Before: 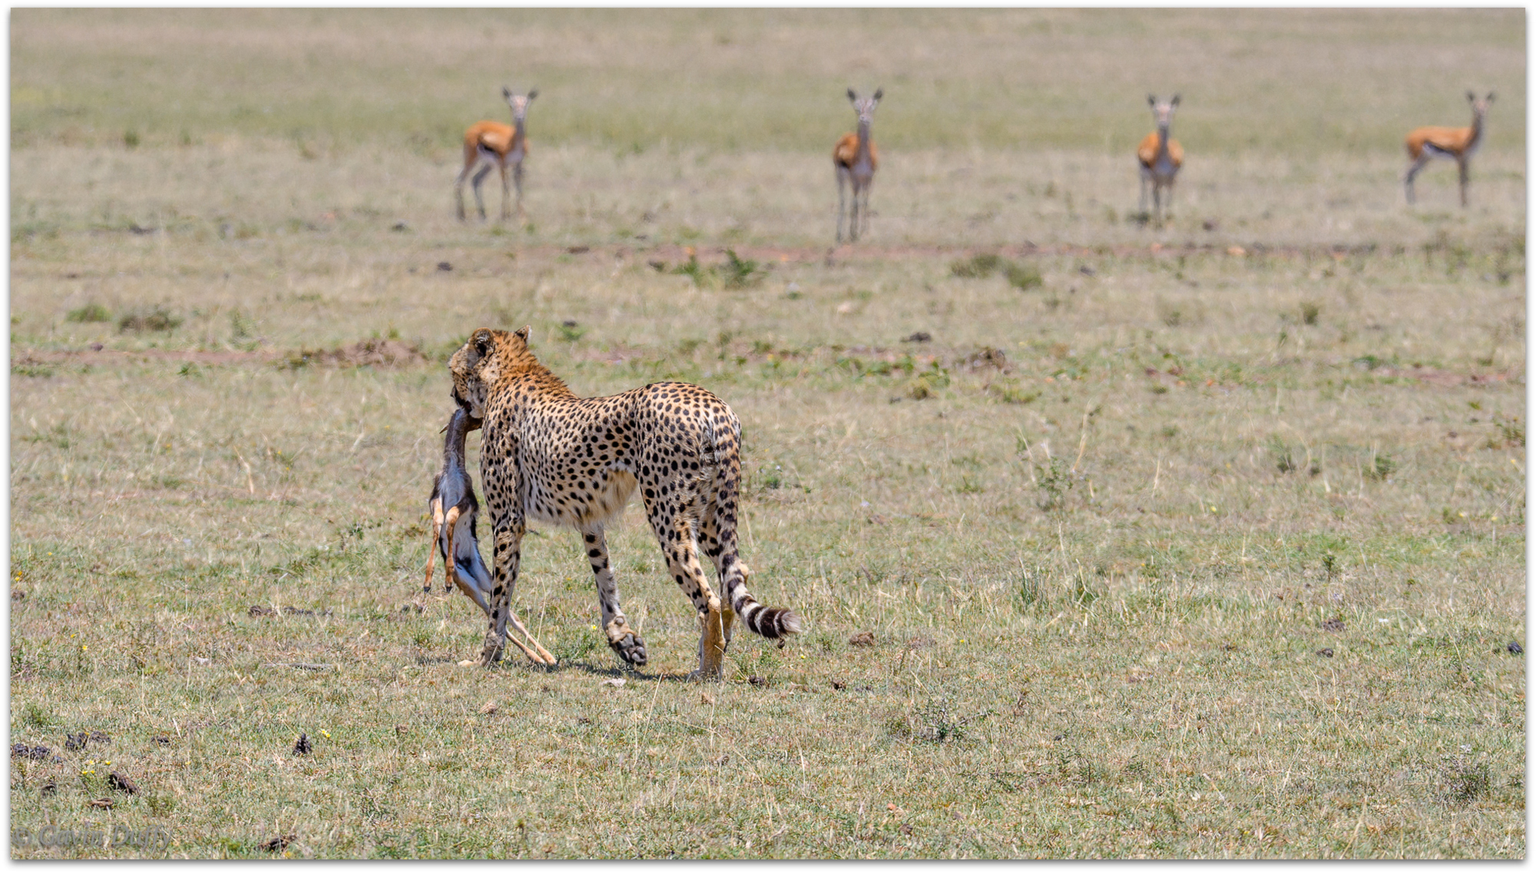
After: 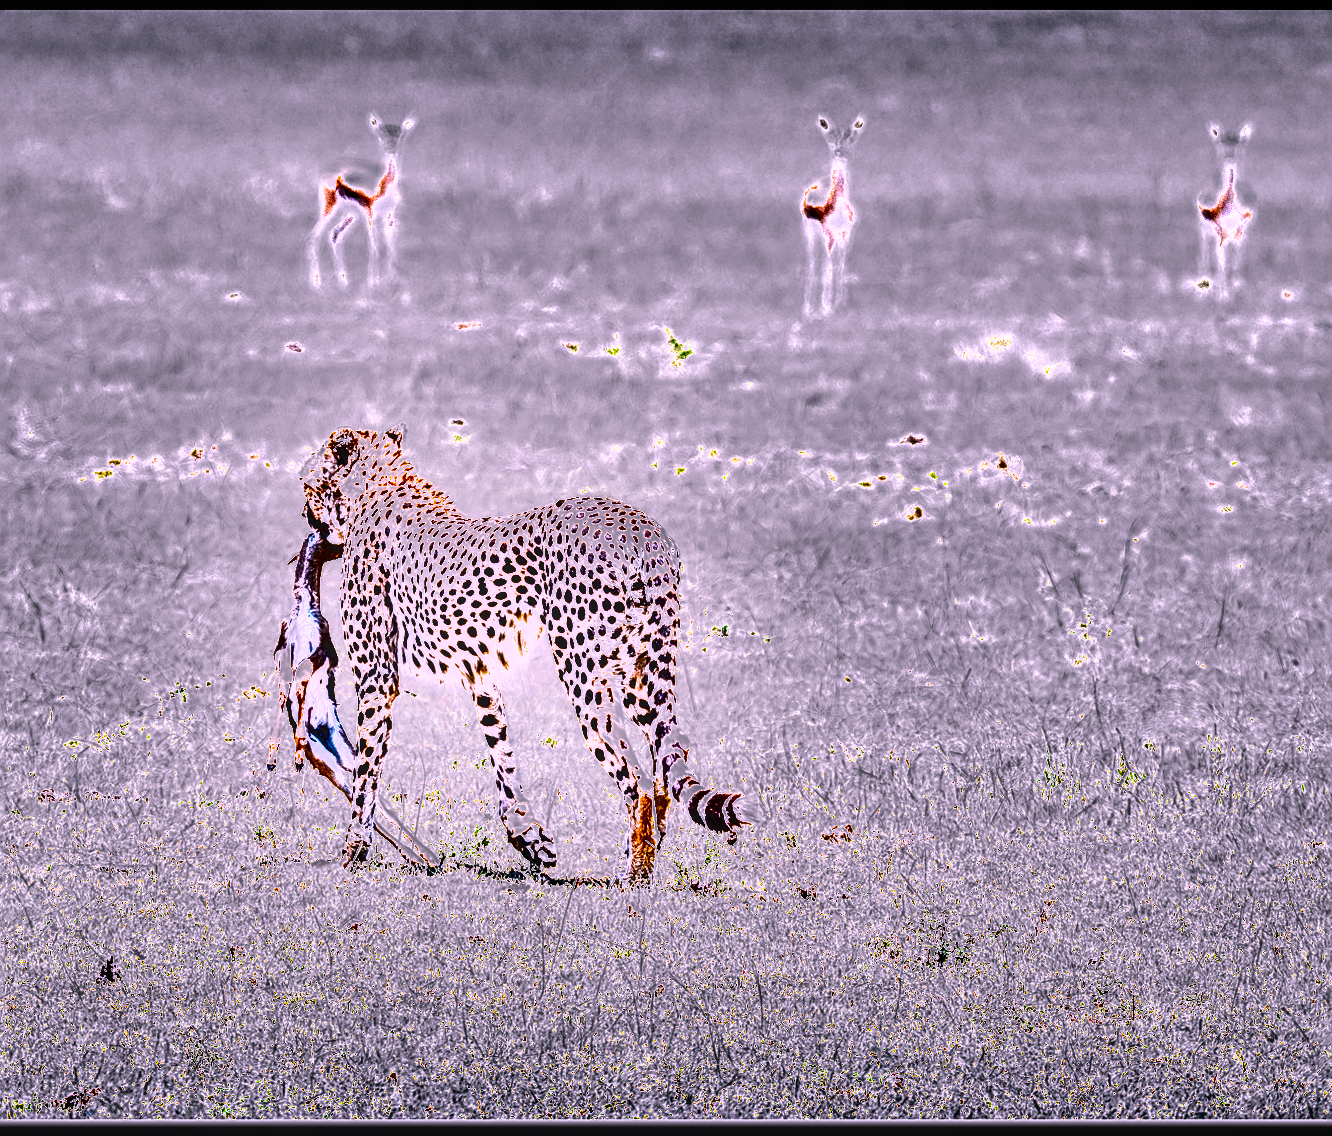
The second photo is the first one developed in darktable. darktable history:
exposure: exposure 2.916 EV, compensate highlight preservation false
sharpen: on, module defaults
crop and rotate: left 14.288%, right 19.064%
local contrast: on, module defaults
tone curve: curves: ch0 [(0, 0) (0.105, 0.068) (0.181, 0.14) (0.28, 0.259) (0.384, 0.404) (0.485, 0.531) (0.638, 0.681) (0.87, 0.883) (1, 0.977)]; ch1 [(0, 0) (0.161, 0.092) (0.35, 0.33) (0.379, 0.401) (0.456, 0.469) (0.501, 0.499) (0.516, 0.524) (0.562, 0.569) (0.635, 0.646) (1, 1)]; ch2 [(0, 0) (0.371, 0.362) (0.437, 0.437) (0.5, 0.5) (0.53, 0.524) (0.56, 0.561) (0.622, 0.606) (1, 1)], preserve colors none
shadows and highlights: shadows 74.58, highlights -60.84, soften with gaussian
color correction: highlights a* 15.78, highlights b* -19.9
